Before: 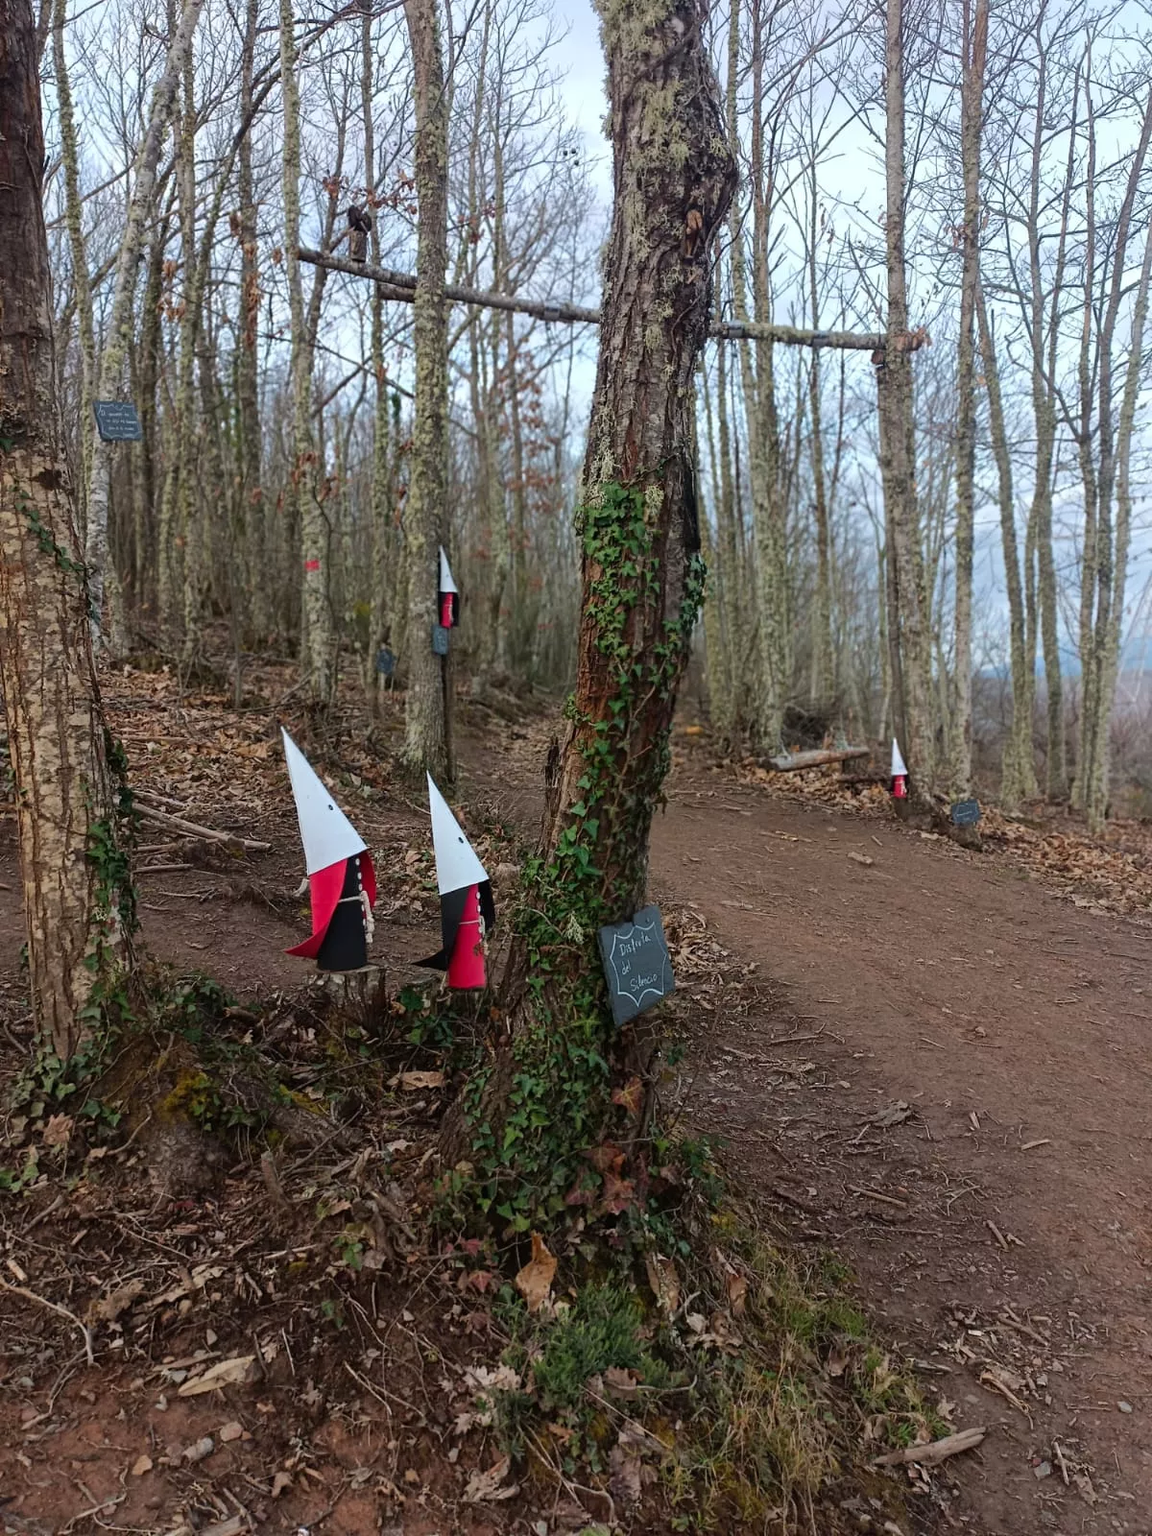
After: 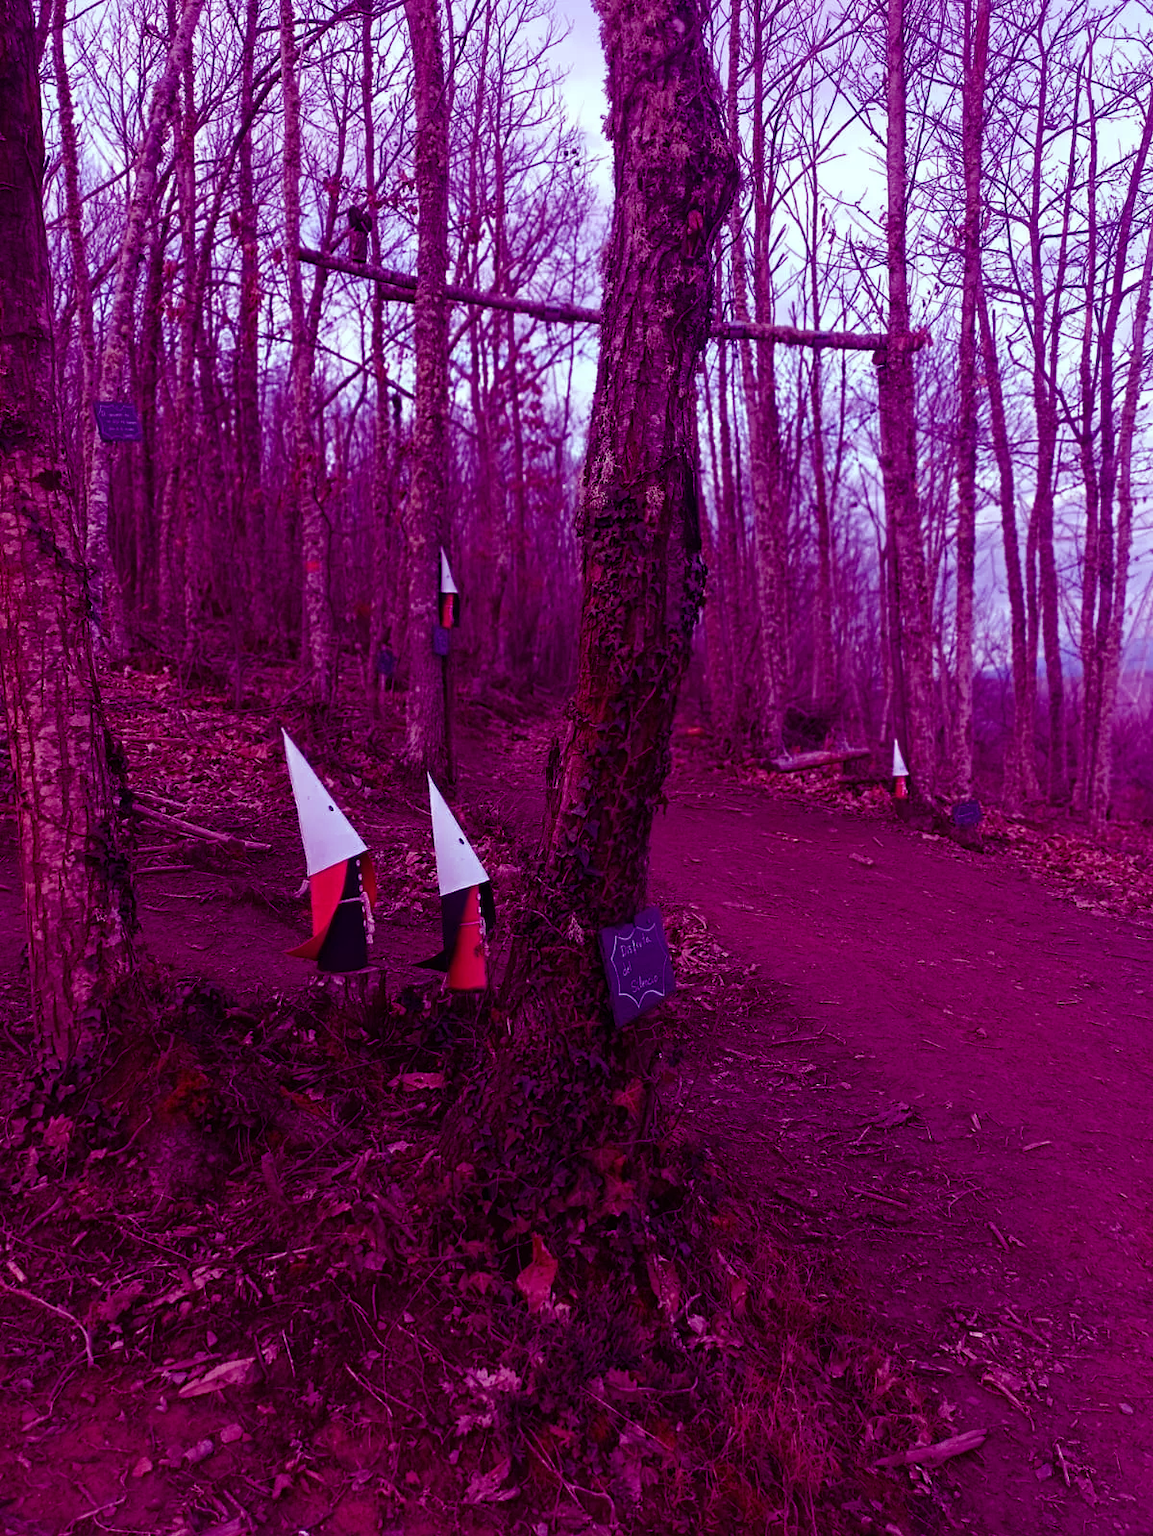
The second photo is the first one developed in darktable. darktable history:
crop: bottom 0.071%
exposure: compensate highlight preservation false
color balance: mode lift, gamma, gain (sRGB), lift [1, 1, 0.101, 1]
